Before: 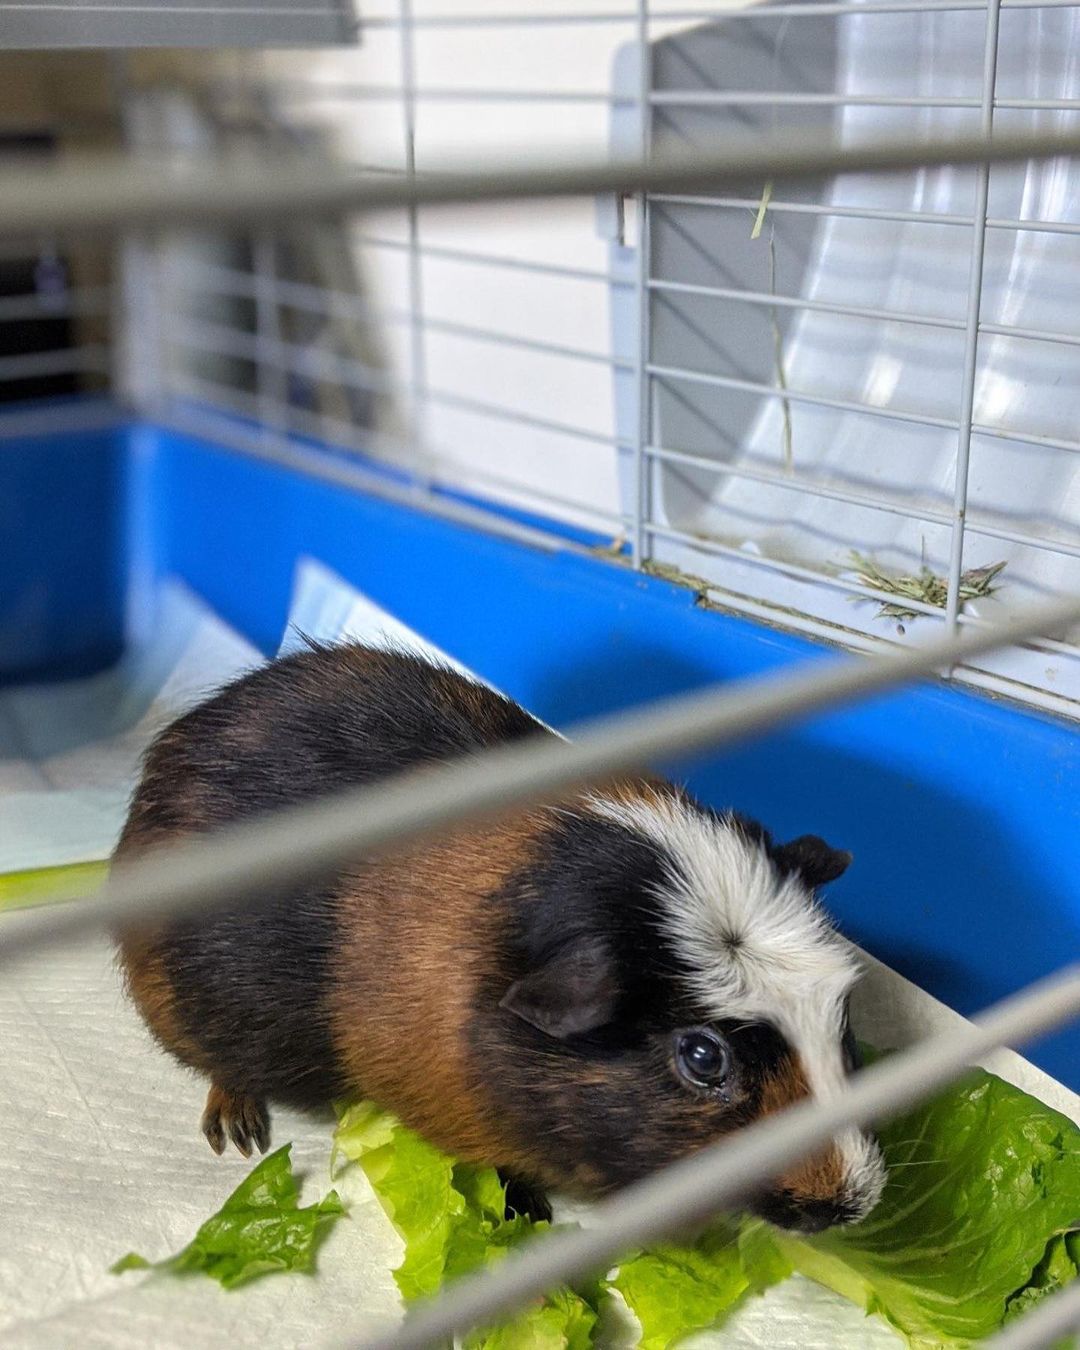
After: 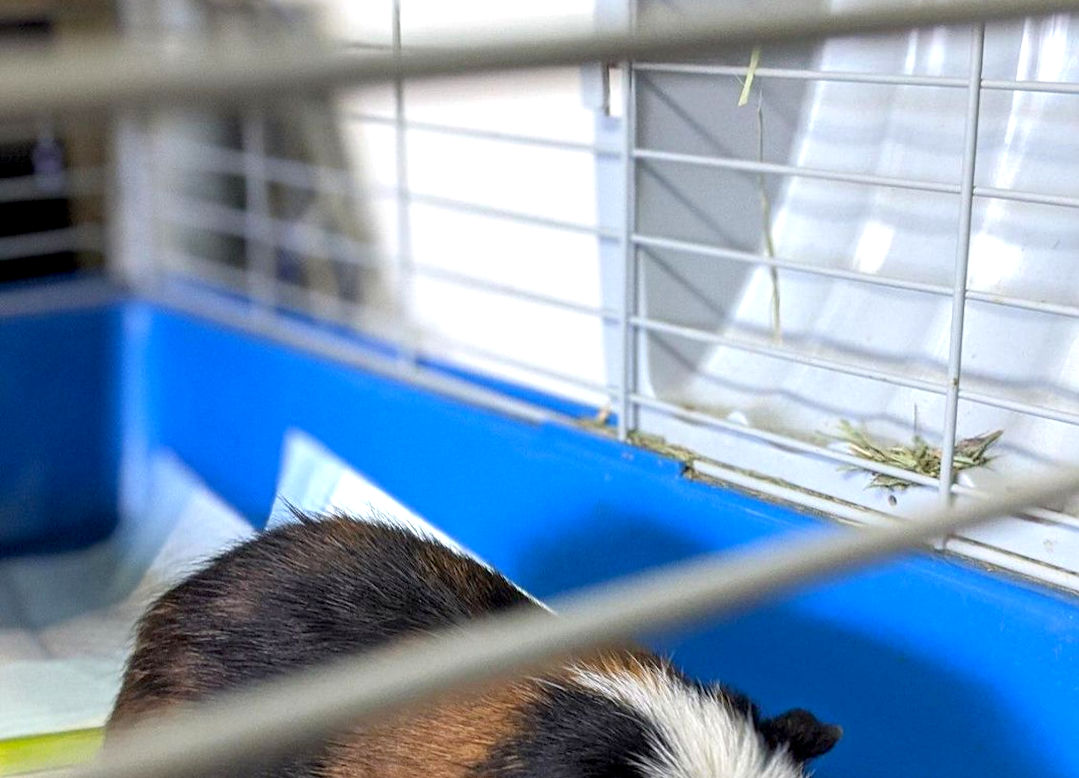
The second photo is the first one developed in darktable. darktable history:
crop and rotate: top 10.605%, bottom 33.274%
rotate and perspective: lens shift (horizontal) -0.055, automatic cropping off
exposure: black level correction 0.005, exposure 0.417 EV, compensate highlight preservation false
